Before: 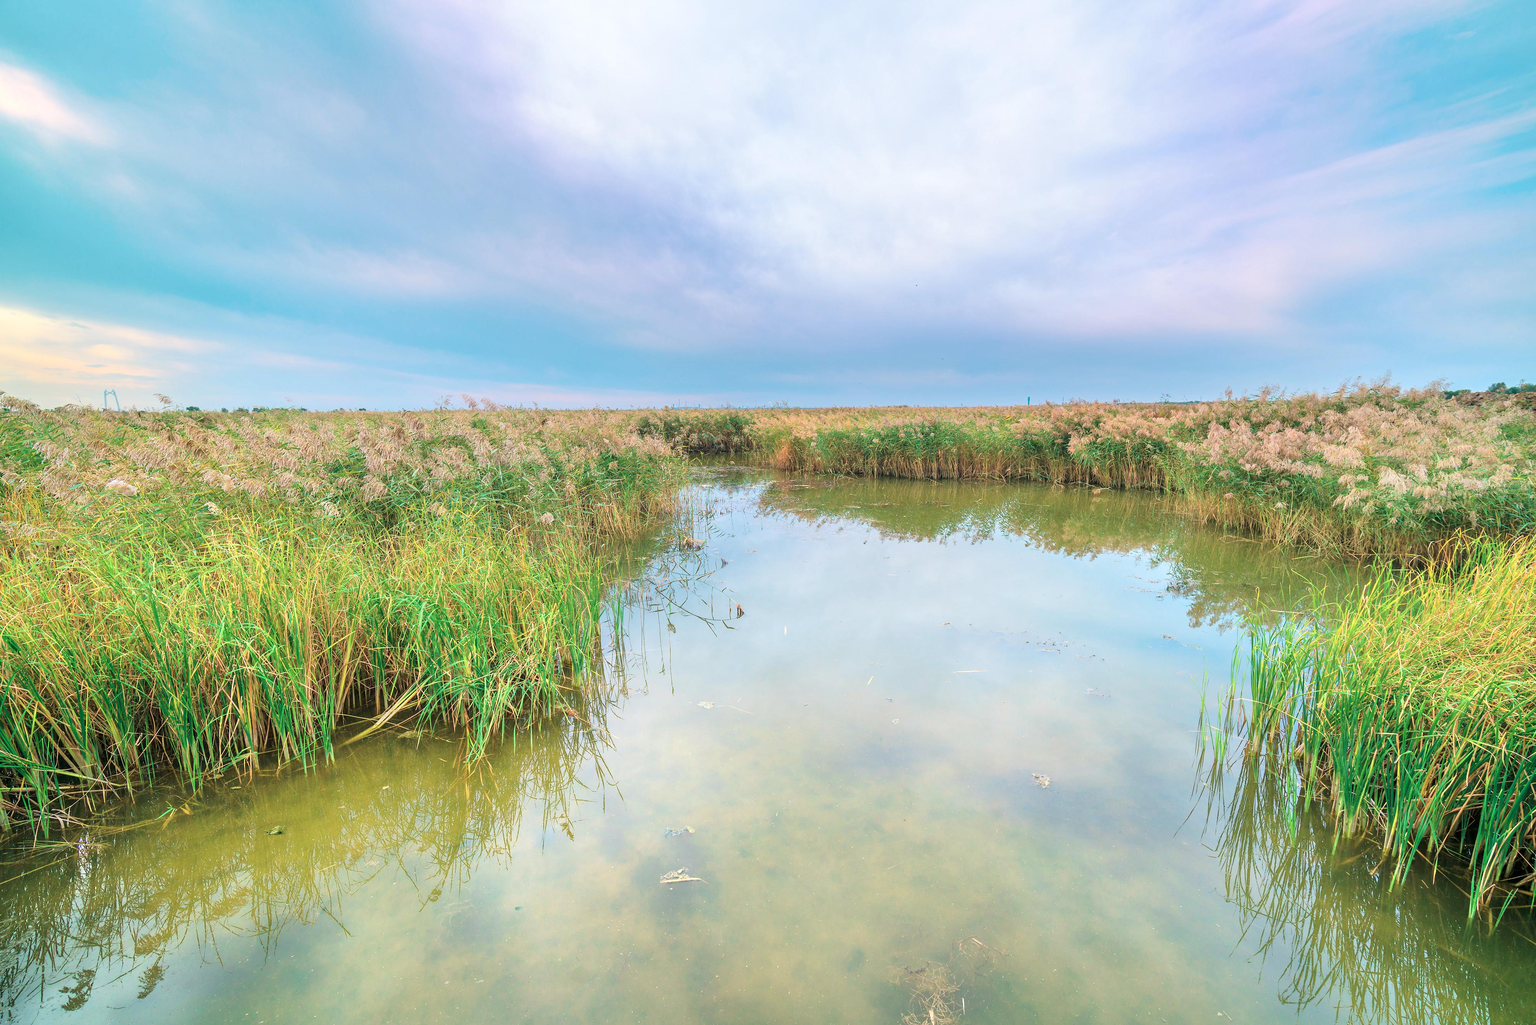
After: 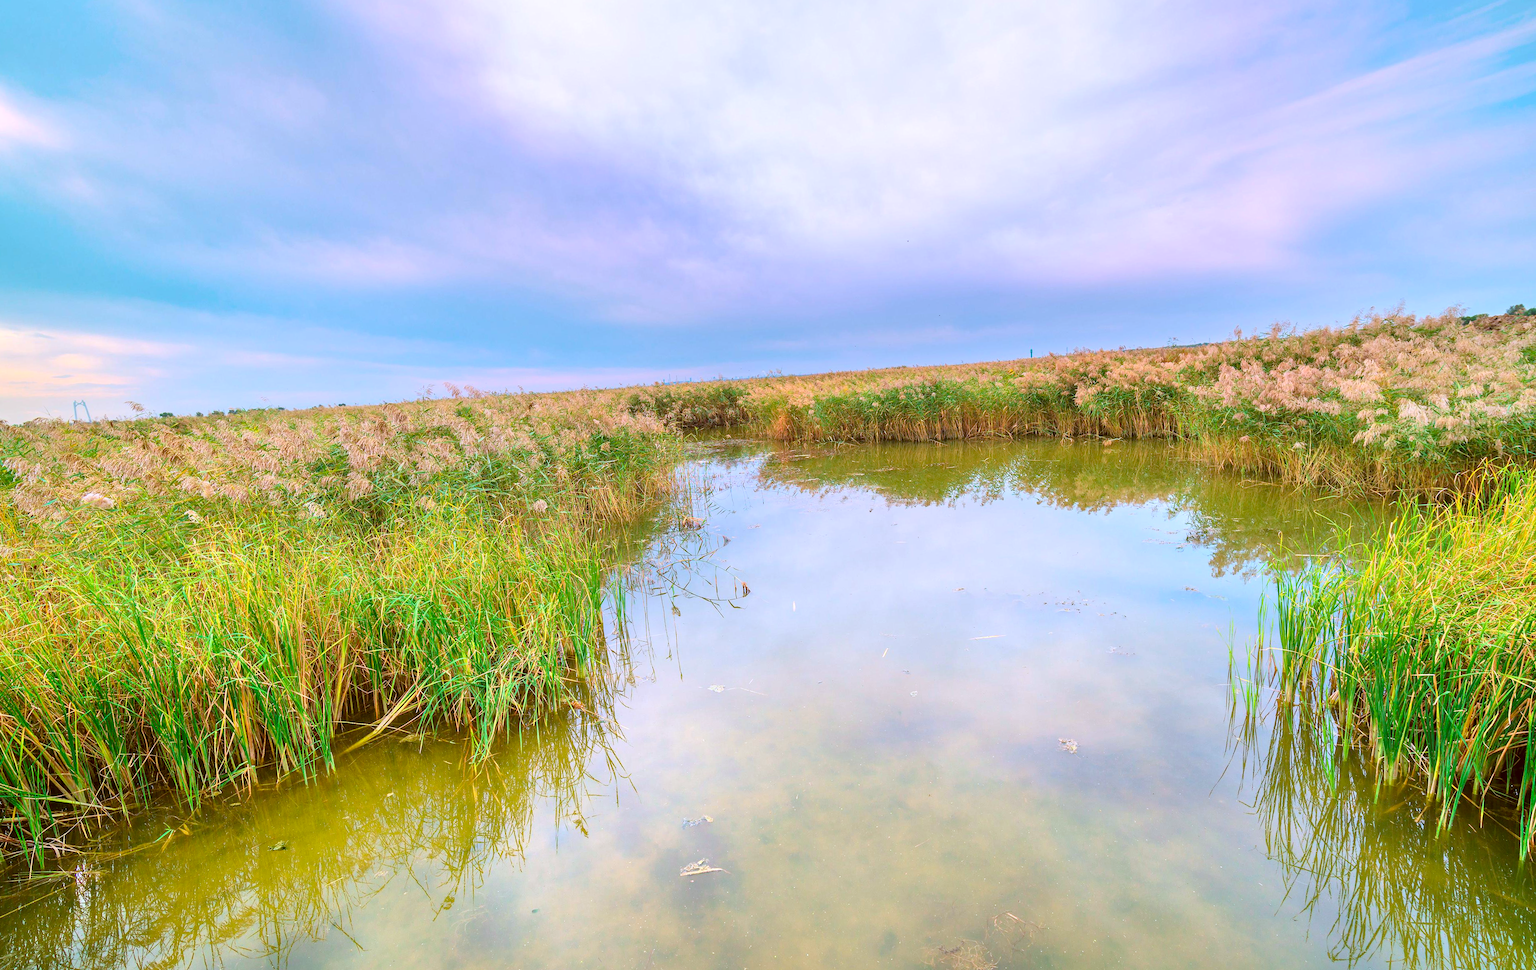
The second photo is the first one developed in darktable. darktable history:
rotate and perspective: rotation -3.52°, crop left 0.036, crop right 0.964, crop top 0.081, crop bottom 0.919
color balance rgb: linear chroma grading › shadows -8%, linear chroma grading › global chroma 10%, perceptual saturation grading › global saturation 2%, perceptual saturation grading › highlights -2%, perceptual saturation grading › mid-tones 4%, perceptual saturation grading › shadows 8%, perceptual brilliance grading › global brilliance 2%, perceptual brilliance grading › highlights -4%, global vibrance 16%, saturation formula JzAzBz (2021)
color correction: highlights a* -5.94, highlights b* 9.48, shadows a* 10.12, shadows b* 23.94
white balance: red 1.042, blue 1.17
